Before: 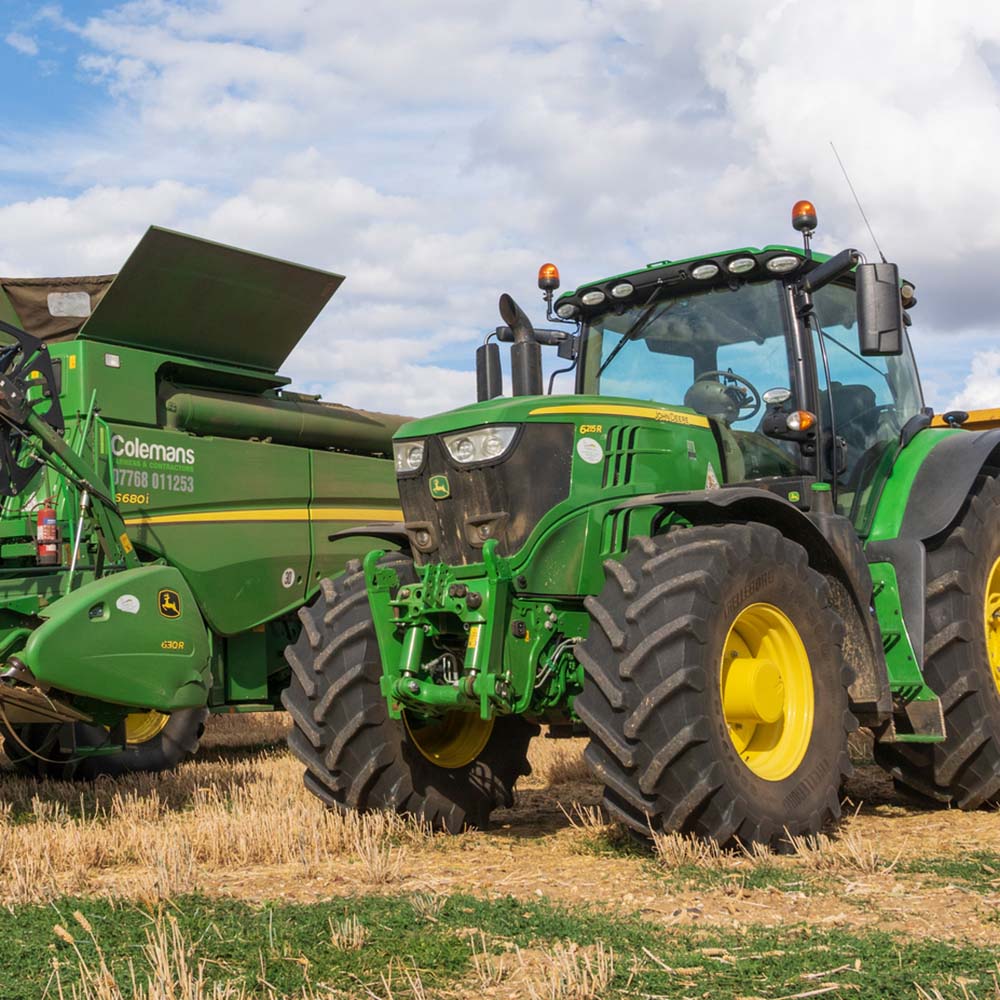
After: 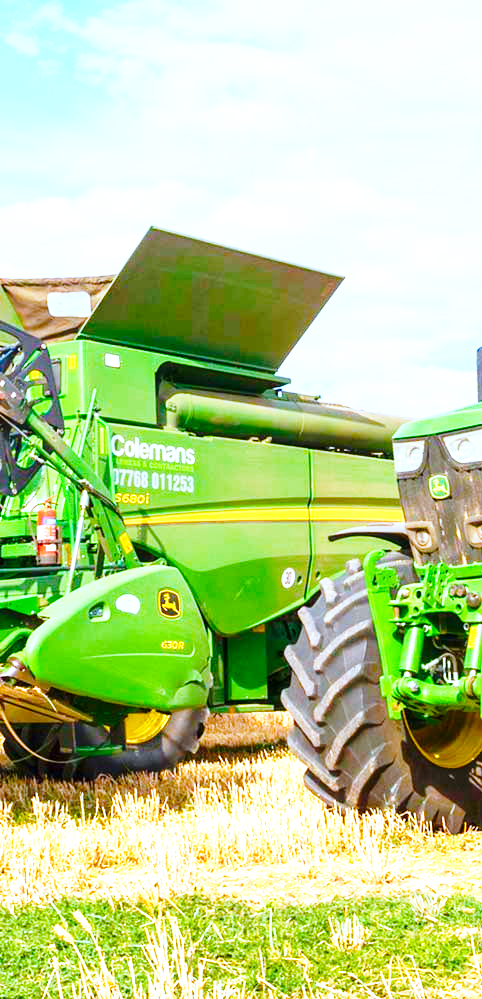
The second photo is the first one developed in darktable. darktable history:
crop and rotate: left 0.039%, top 0%, right 51.673%
exposure: black level correction 0, exposure 1.472 EV, compensate highlight preservation false
color correction: highlights a* -2.32, highlights b* -18.35
color balance rgb: linear chroma grading › shadows 31.943%, linear chroma grading › global chroma -1.824%, linear chroma grading › mid-tones 4.109%, perceptual saturation grading › global saturation 37.208%, perceptual saturation grading › shadows 35.103%
base curve: curves: ch0 [(0, 0) (0.028, 0.03) (0.121, 0.232) (0.46, 0.748) (0.859, 0.968) (1, 1)], preserve colors none
